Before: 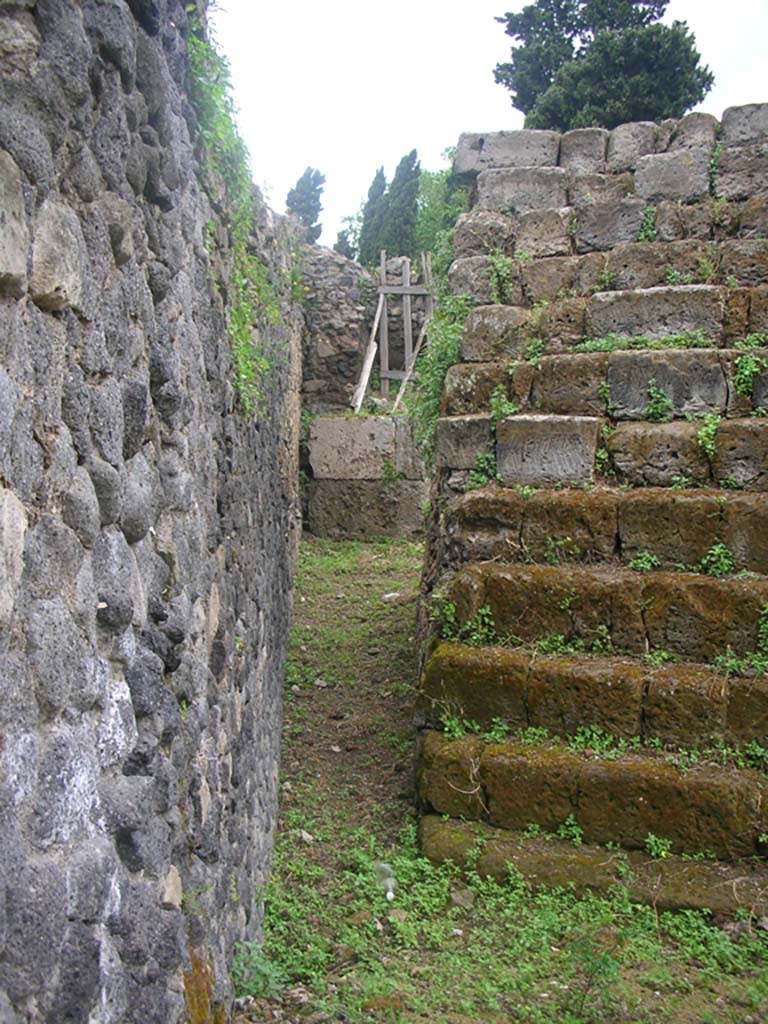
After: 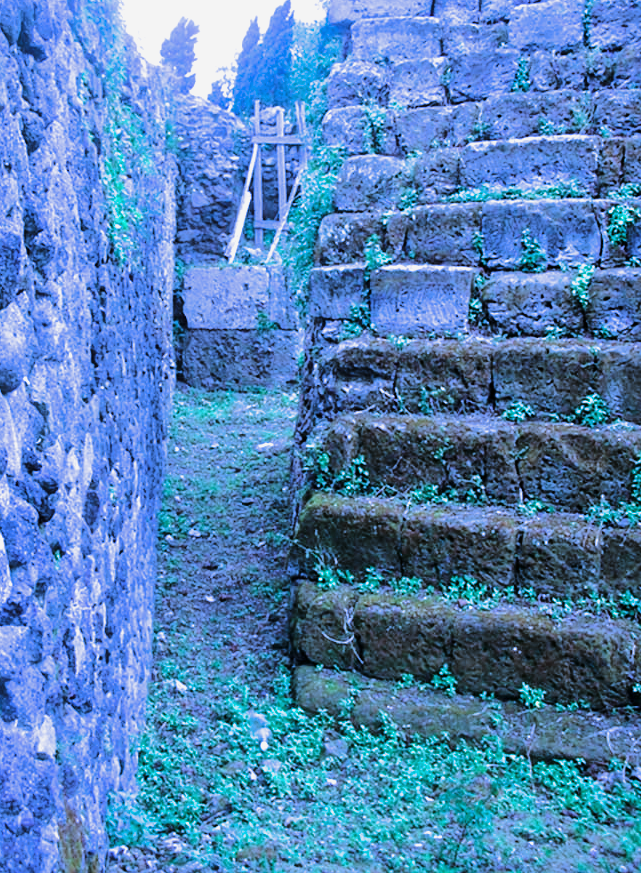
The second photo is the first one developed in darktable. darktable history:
tone equalizer: -8 EV 0.989 EV, -7 EV 0.995 EV, -6 EV 1.01 EV, -5 EV 1.01 EV, -4 EV 1.01 EV, -3 EV 0.734 EV, -2 EV 0.529 EV, -1 EV 0.254 EV, mask exposure compensation -0.493 EV
crop: left 16.441%, top 14.745%
tone curve: curves: ch0 [(0, 0) (0.181, 0.087) (0.498, 0.485) (0.78, 0.742) (0.993, 0.954)]; ch1 [(0, 0) (0.311, 0.149) (0.395, 0.349) (0.488, 0.477) (0.612, 0.641) (1, 1)]; ch2 [(0, 0) (0.5, 0.5) (0.638, 0.667) (1, 1)], color space Lab, linked channels, preserve colors none
color calibration: illuminant as shot in camera, x 0.483, y 0.432, temperature 2437.2 K
filmic rgb: black relative exposure -8.29 EV, white relative exposure 2.2 EV, target white luminance 99.968%, hardness 7.17, latitude 75.49%, contrast 1.323, highlights saturation mix -2.14%, shadows ↔ highlights balance 30.85%
